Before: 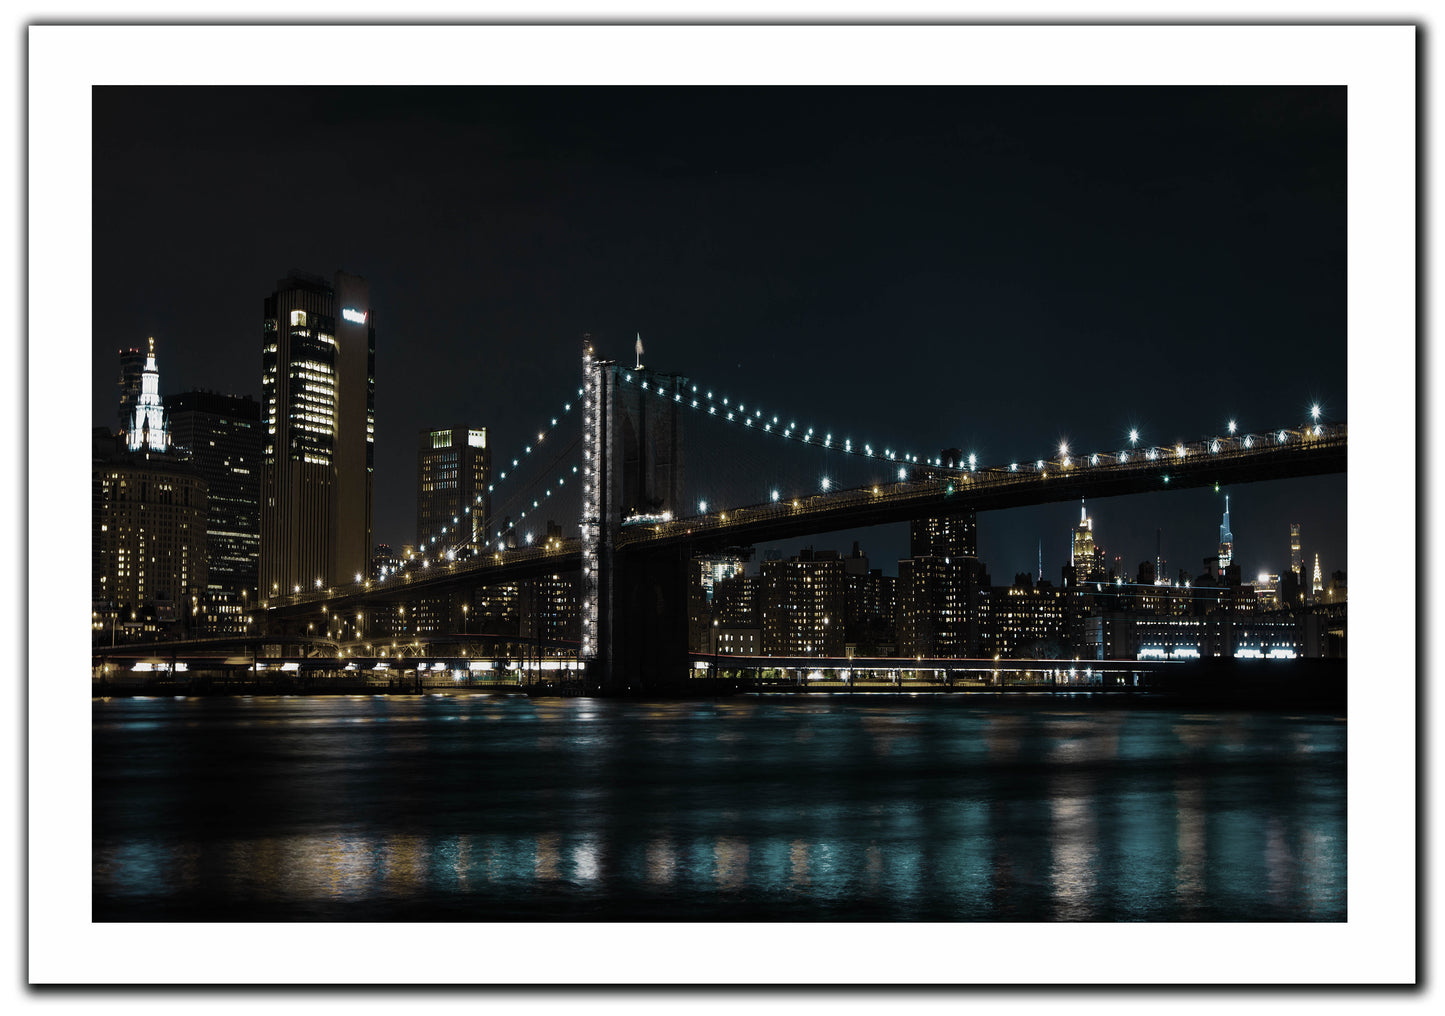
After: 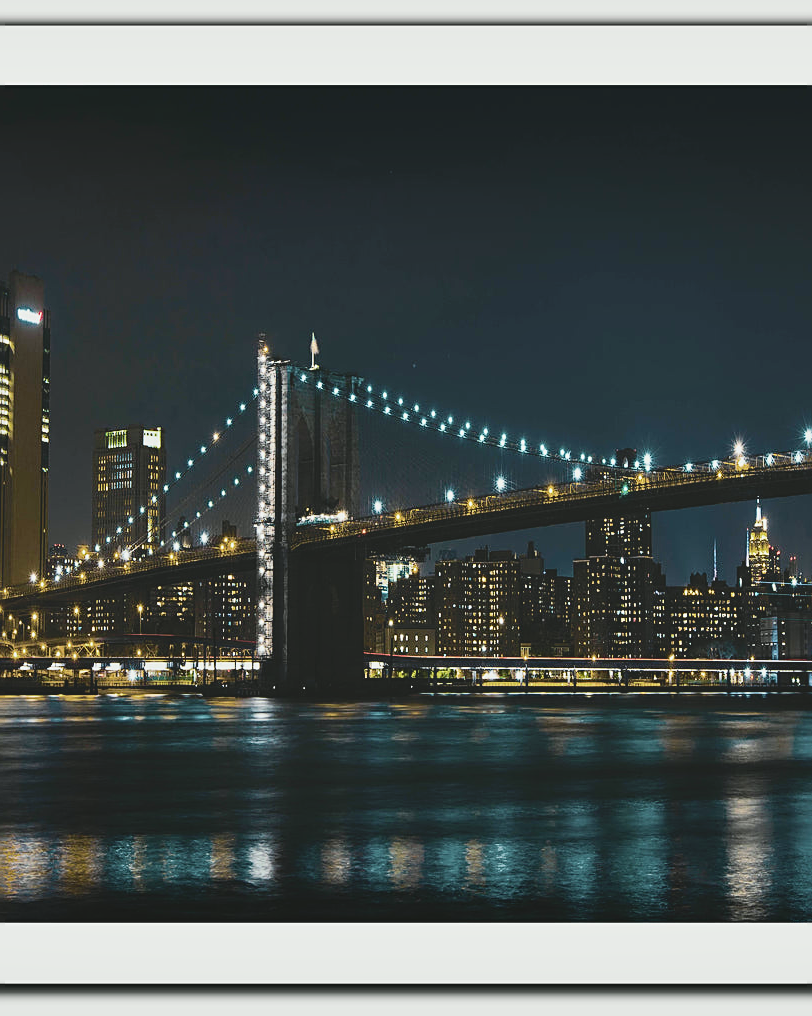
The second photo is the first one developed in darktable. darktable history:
tone curve: curves: ch0 [(0, 0.03) (0.037, 0.045) (0.123, 0.123) (0.19, 0.186) (0.277, 0.279) (0.474, 0.517) (0.584, 0.664) (0.678, 0.777) (0.875, 0.92) (1, 0.965)]; ch1 [(0, 0) (0.243, 0.245) (0.402, 0.41) (0.493, 0.487) (0.508, 0.503) (0.531, 0.532) (0.551, 0.556) (0.637, 0.671) (0.694, 0.732) (1, 1)]; ch2 [(0, 0) (0.249, 0.216) (0.356, 0.329) (0.424, 0.442) (0.476, 0.477) (0.498, 0.503) (0.517, 0.524) (0.532, 0.547) (0.562, 0.576) (0.614, 0.644) (0.706, 0.748) (0.808, 0.809) (0.991, 0.968)], color space Lab, independent channels, preserve colors none
sharpen: on, module defaults
shadows and highlights: soften with gaussian
contrast brightness saturation: contrast -0.19, saturation 0.19
crop and rotate: left 22.516%, right 21.234%
